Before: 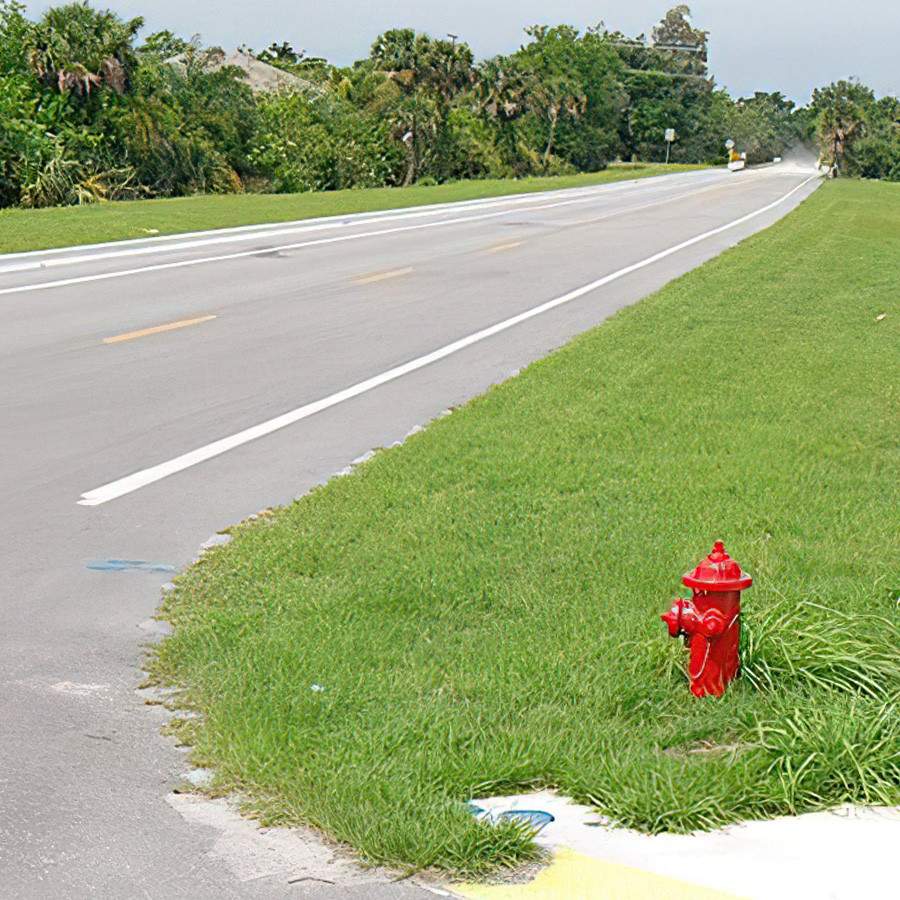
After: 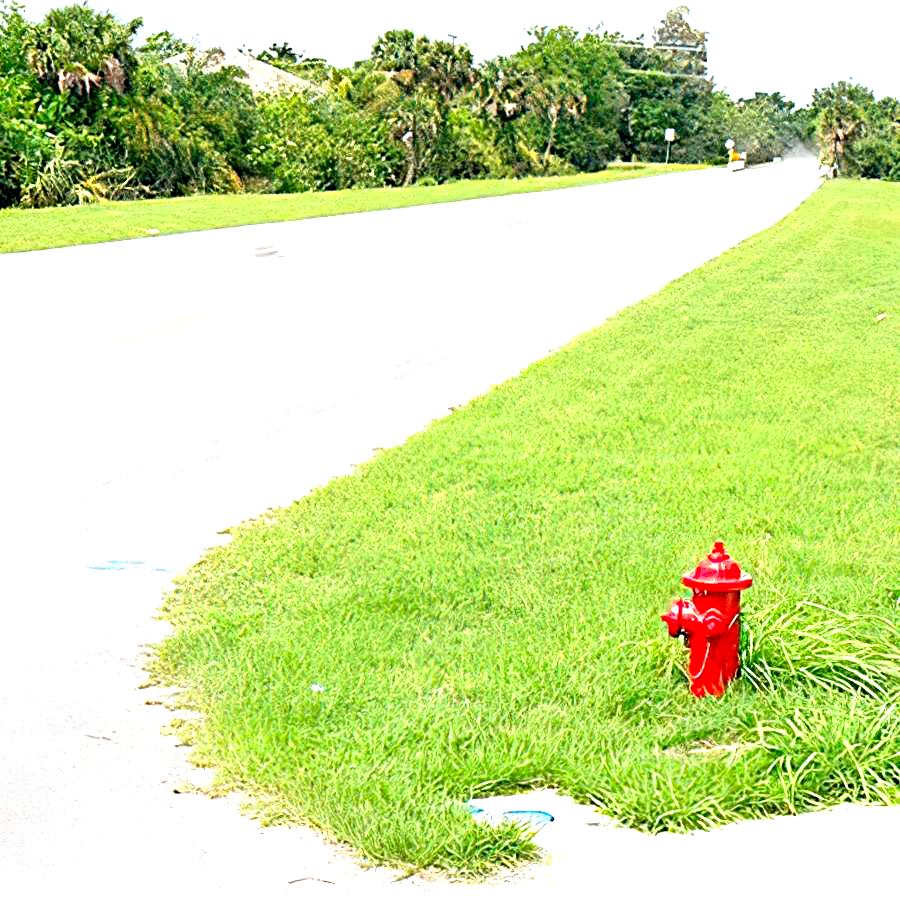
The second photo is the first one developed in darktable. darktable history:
exposure: black level correction 0.011, exposure 1.088 EV, compensate exposure bias true, compensate highlight preservation false
color balance: contrast 10%
